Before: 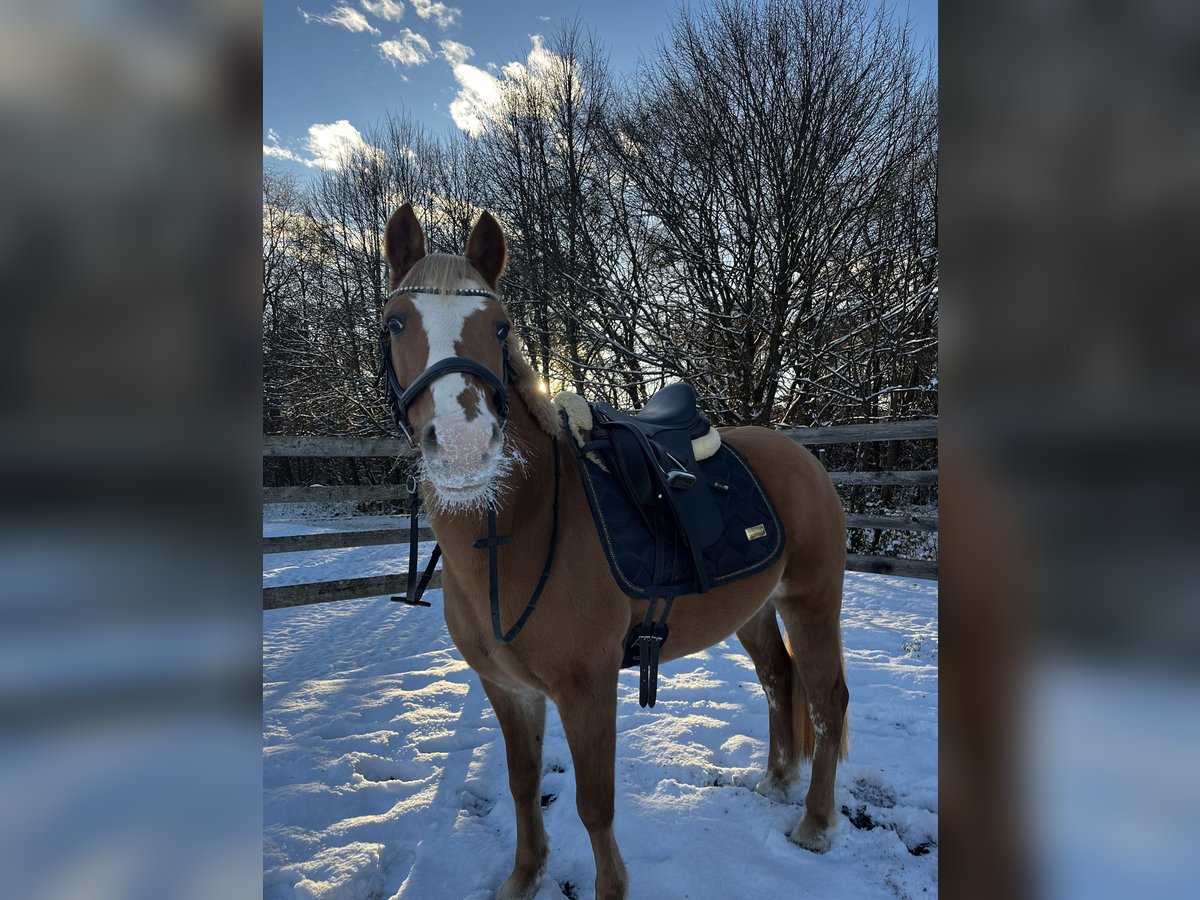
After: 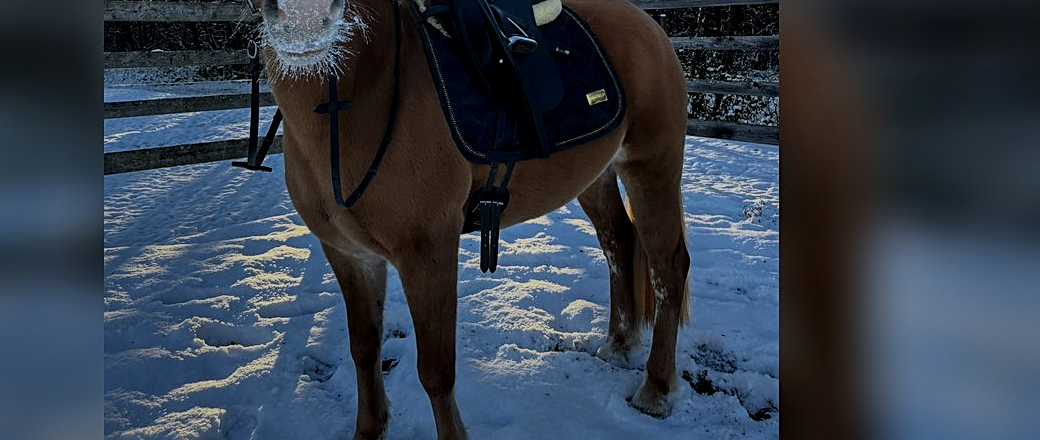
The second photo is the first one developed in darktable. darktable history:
tone equalizer: -8 EV 0.001 EV, -7 EV -0.002 EV, -6 EV 0.005 EV, -5 EV -0.04 EV, -4 EV -0.118 EV, -3 EV -0.171 EV, -2 EV 0.221 EV, -1 EV 0.713 EV, +0 EV 0.473 EV
sharpen: on, module defaults
local contrast: on, module defaults
color balance rgb: perceptual saturation grading › global saturation 30.161%, global vibrance 20%
crop and rotate: left 13.256%, top 48.376%, bottom 2.716%
contrast brightness saturation: saturation -0.069
shadows and highlights: low approximation 0.01, soften with gaussian
exposure: exposure -1.54 EV, compensate highlight preservation false
